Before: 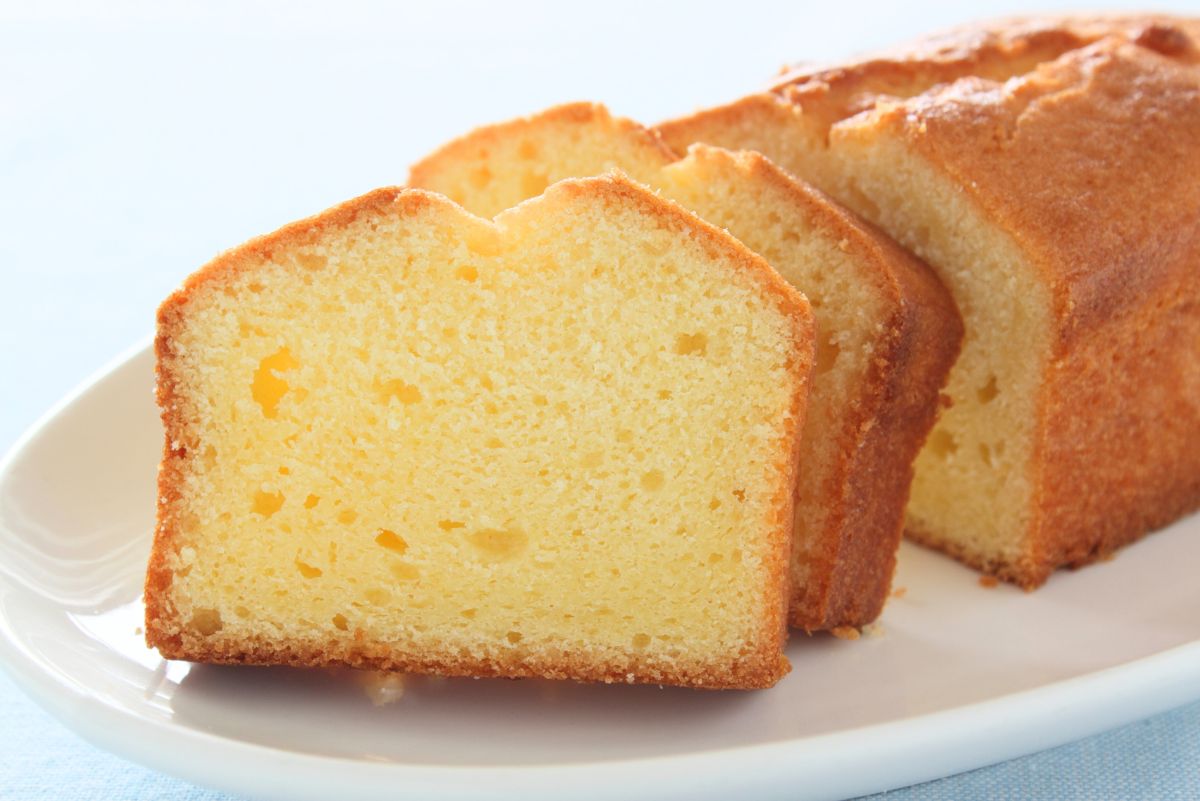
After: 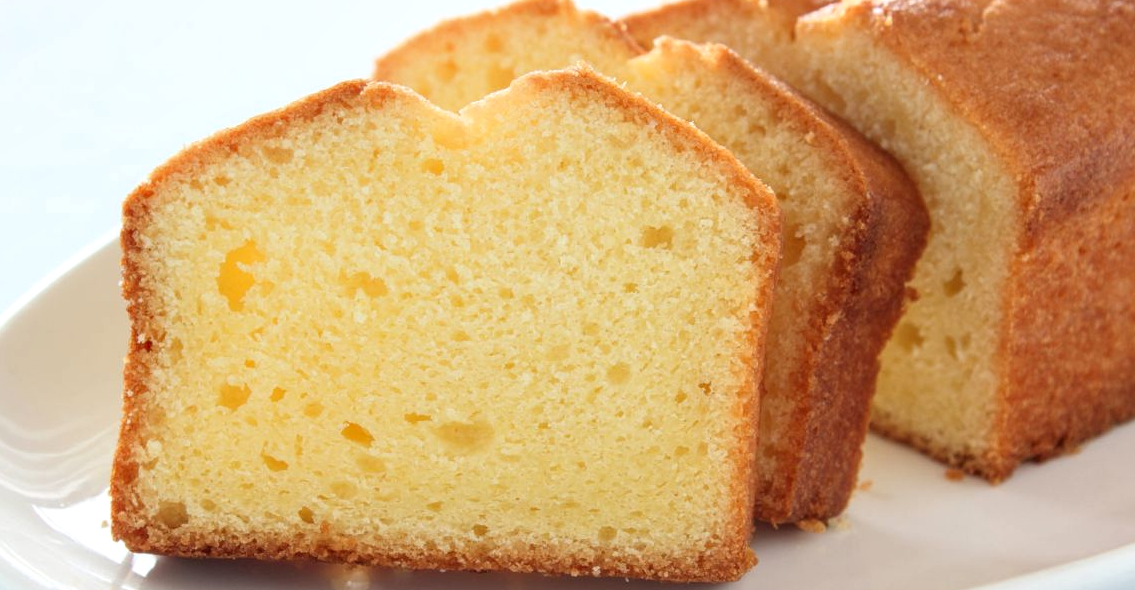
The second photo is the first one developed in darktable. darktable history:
local contrast: detail 130%
crop and rotate: left 2.861%, top 13.387%, right 2.546%, bottom 12.889%
